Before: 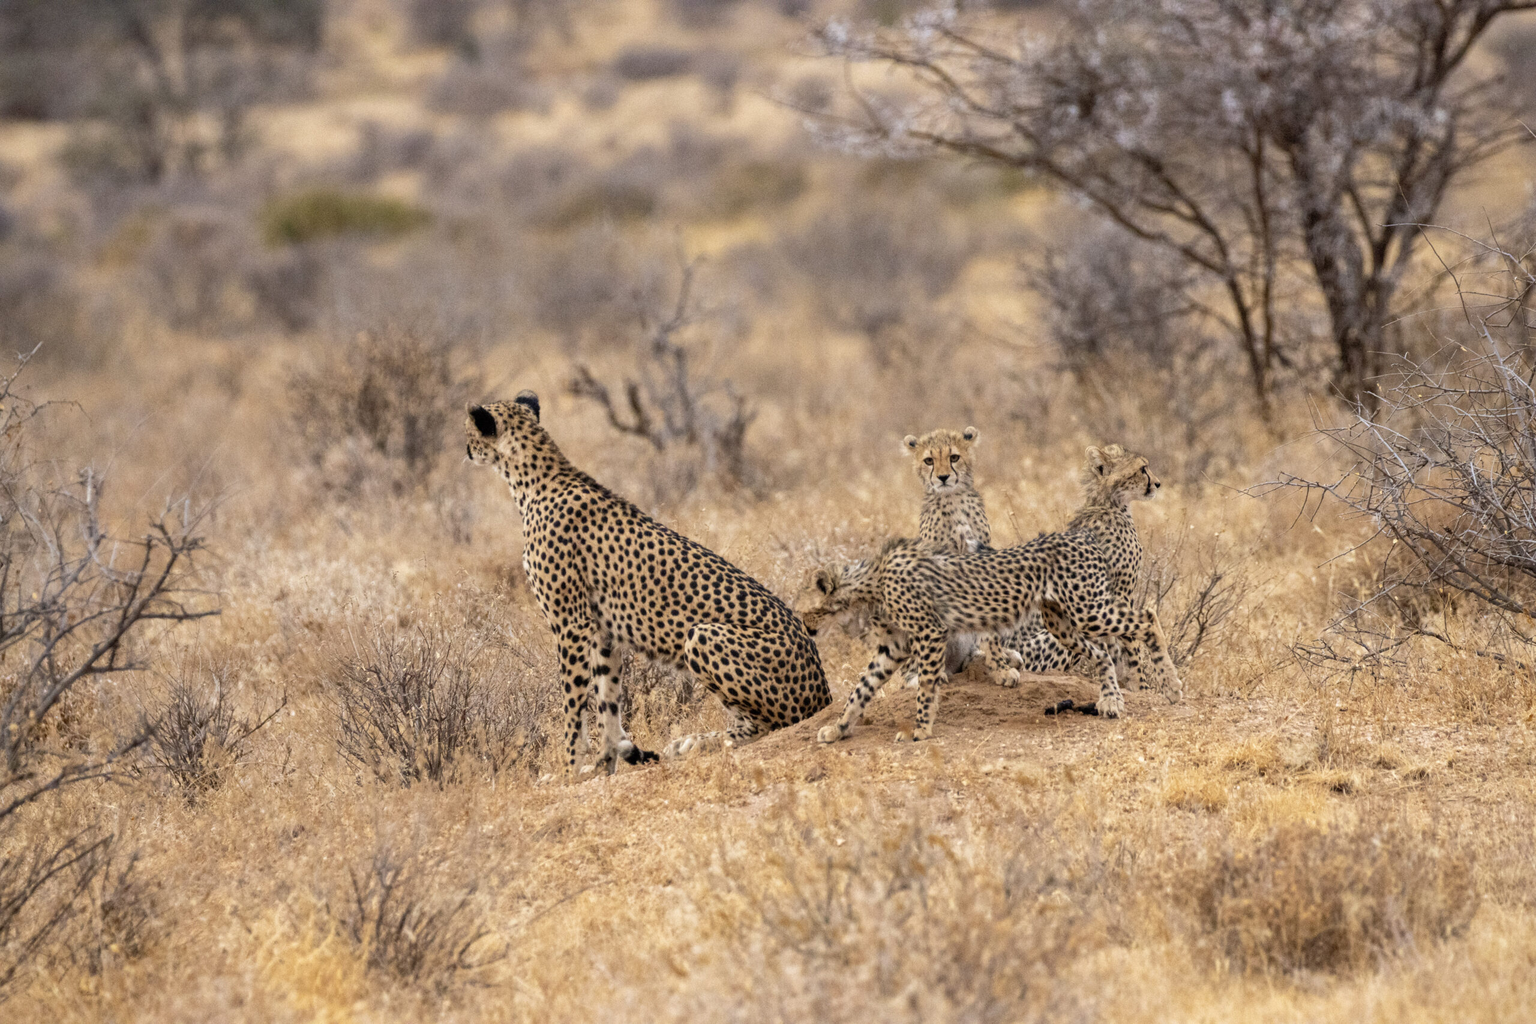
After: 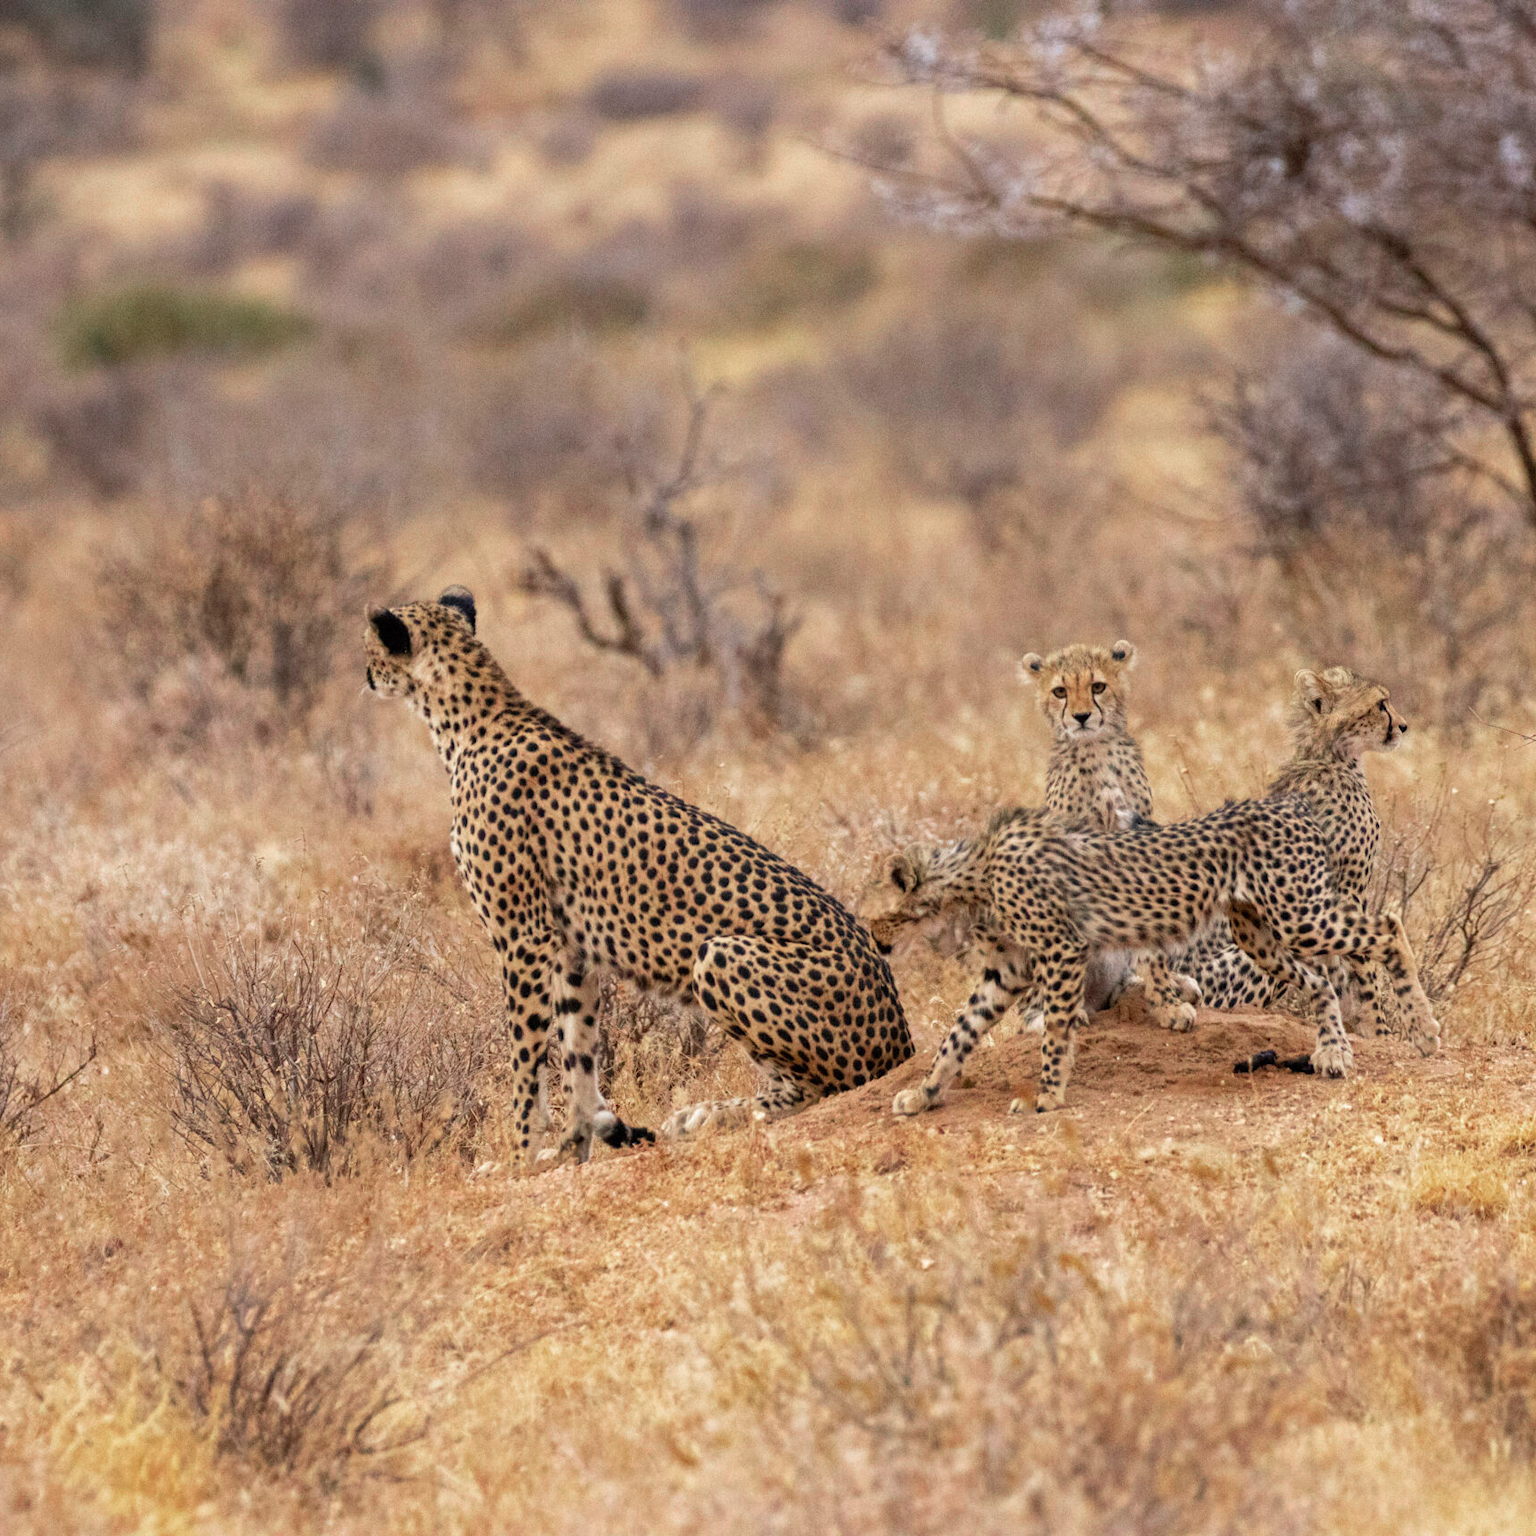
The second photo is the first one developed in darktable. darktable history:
crop and rotate: left 14.505%, right 18.838%
color zones: curves: ch0 [(0, 0.466) (0.128, 0.466) (0.25, 0.5) (0.375, 0.456) (0.5, 0.5) (0.625, 0.5) (0.737, 0.652) (0.875, 0.5)]; ch1 [(0, 0.603) (0.125, 0.618) (0.261, 0.348) (0.372, 0.353) (0.497, 0.363) (0.611, 0.45) (0.731, 0.427) (0.875, 0.518) (0.998, 0.652)]; ch2 [(0, 0.559) (0.125, 0.451) (0.253, 0.564) (0.37, 0.578) (0.5, 0.466) (0.625, 0.471) (0.731, 0.471) (0.88, 0.485)]
